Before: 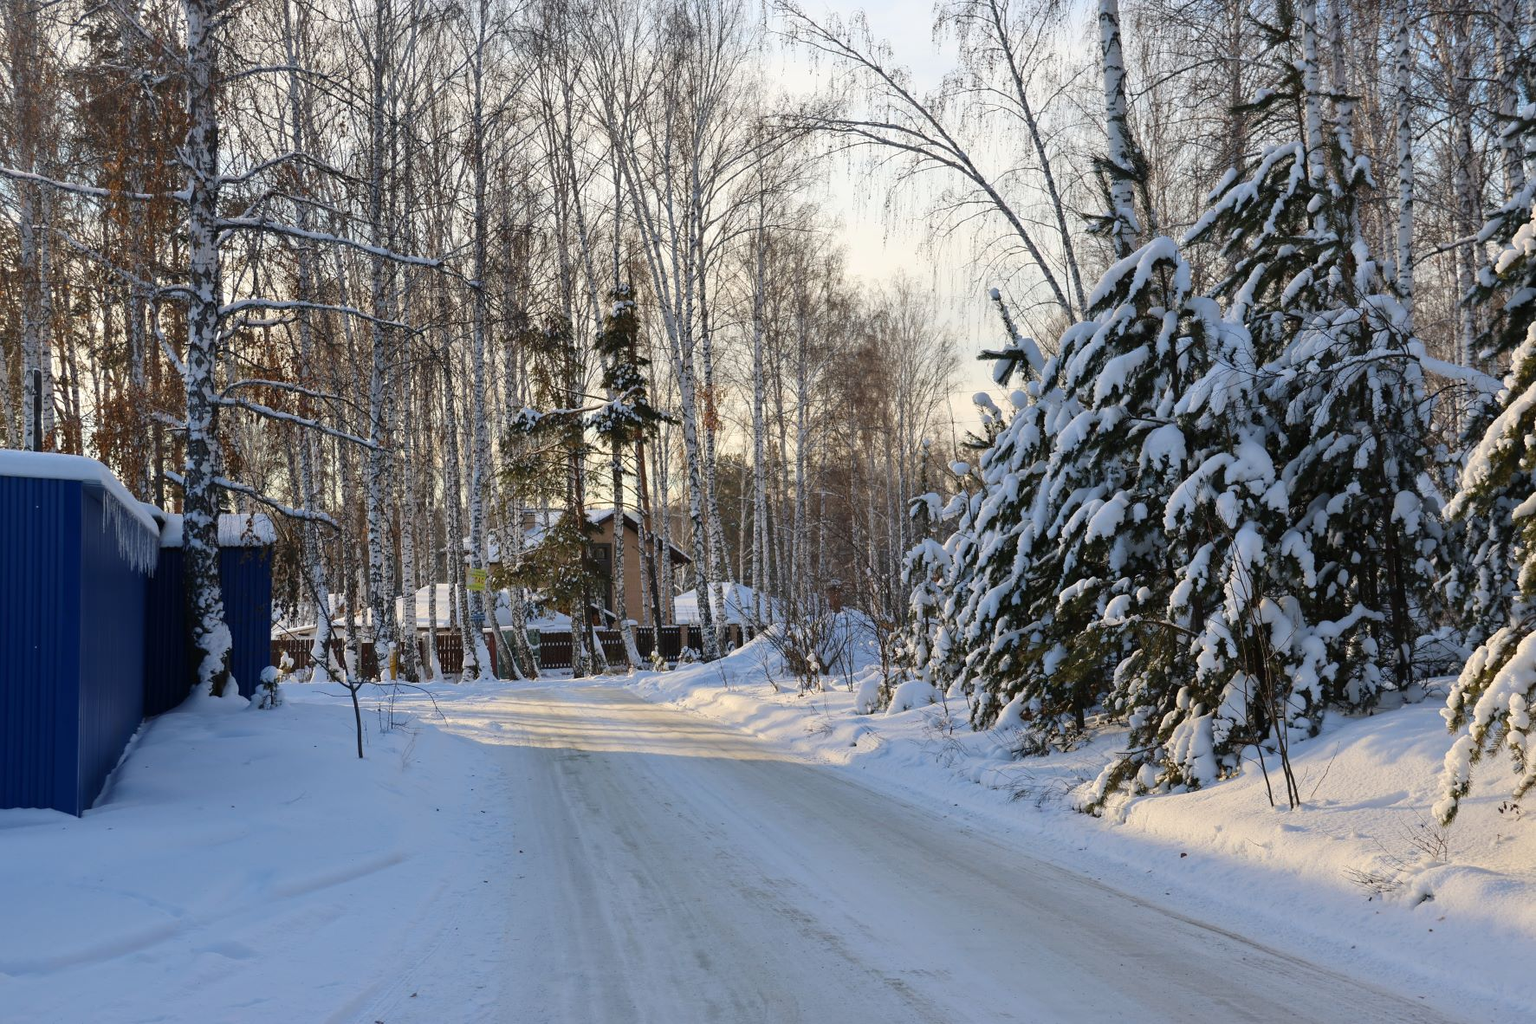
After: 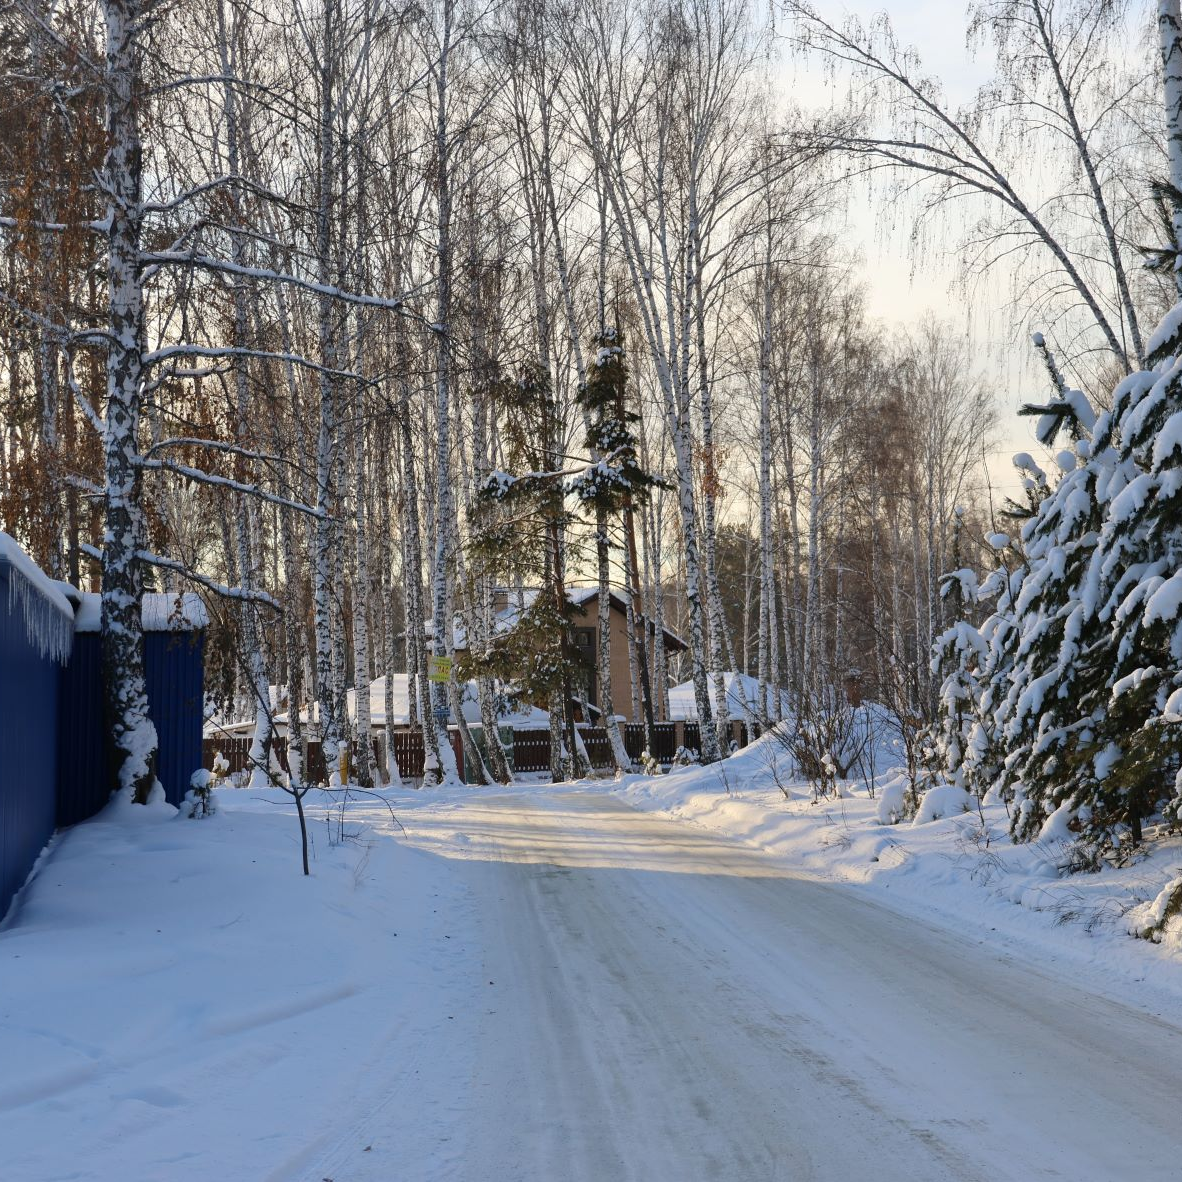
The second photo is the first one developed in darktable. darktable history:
color zones: curves: ch1 [(0, 0.469) (0.001, 0.469) (0.12, 0.446) (0.248, 0.469) (0.5, 0.5) (0.748, 0.5) (0.999, 0.469) (1, 0.469)]
crop and rotate: left 6.25%, right 27.045%
